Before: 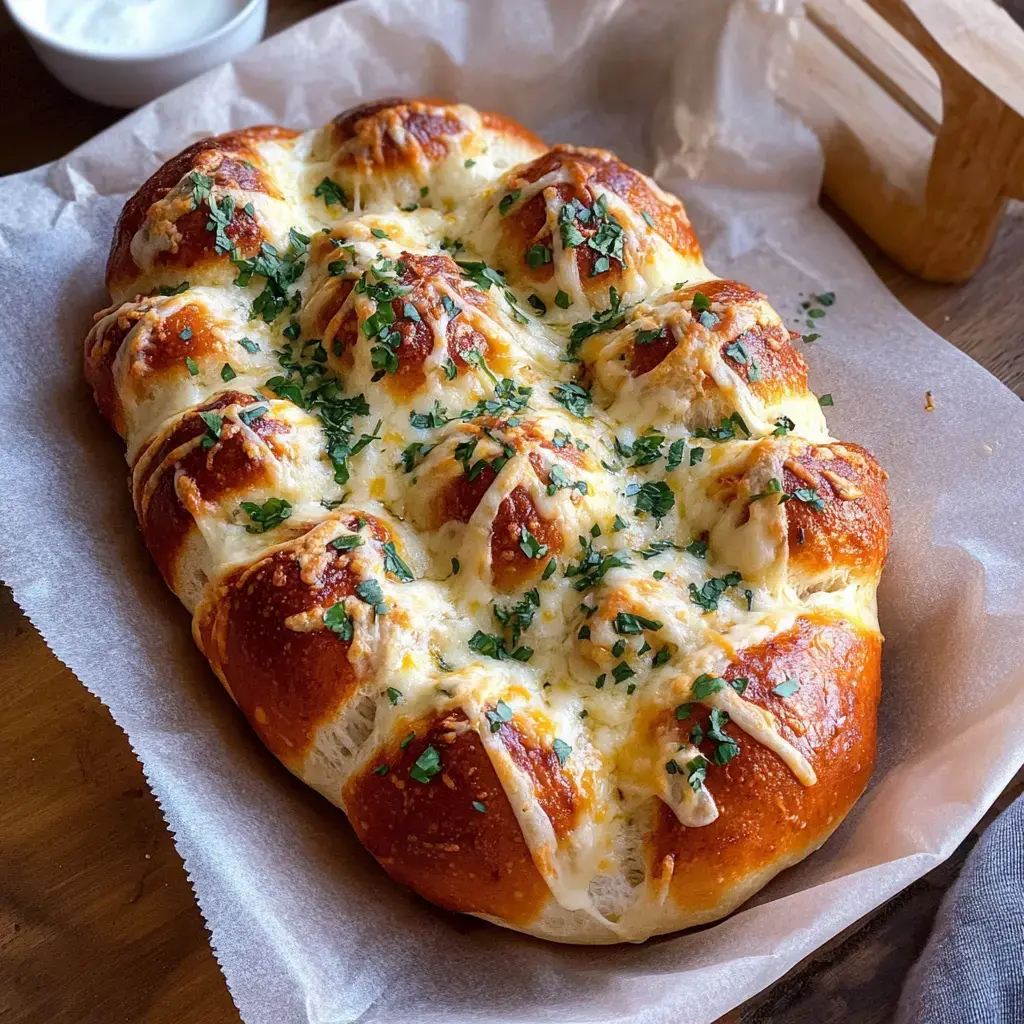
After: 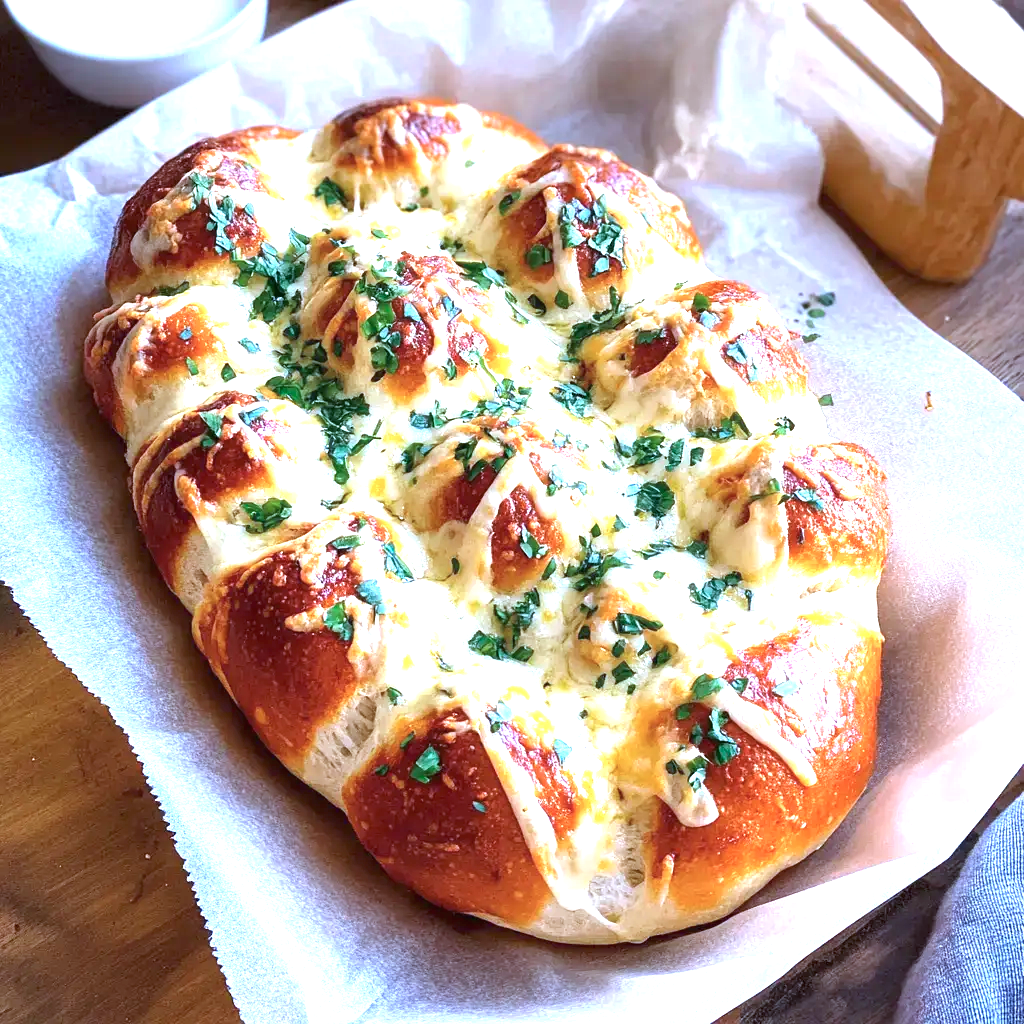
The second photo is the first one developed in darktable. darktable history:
color calibration: illuminant custom, x 0.388, y 0.387, temperature 3815.55 K
exposure: black level correction 0, exposure 1.463 EV, compensate highlight preservation false
tone equalizer: edges refinement/feathering 500, mask exposure compensation -1.57 EV, preserve details no
